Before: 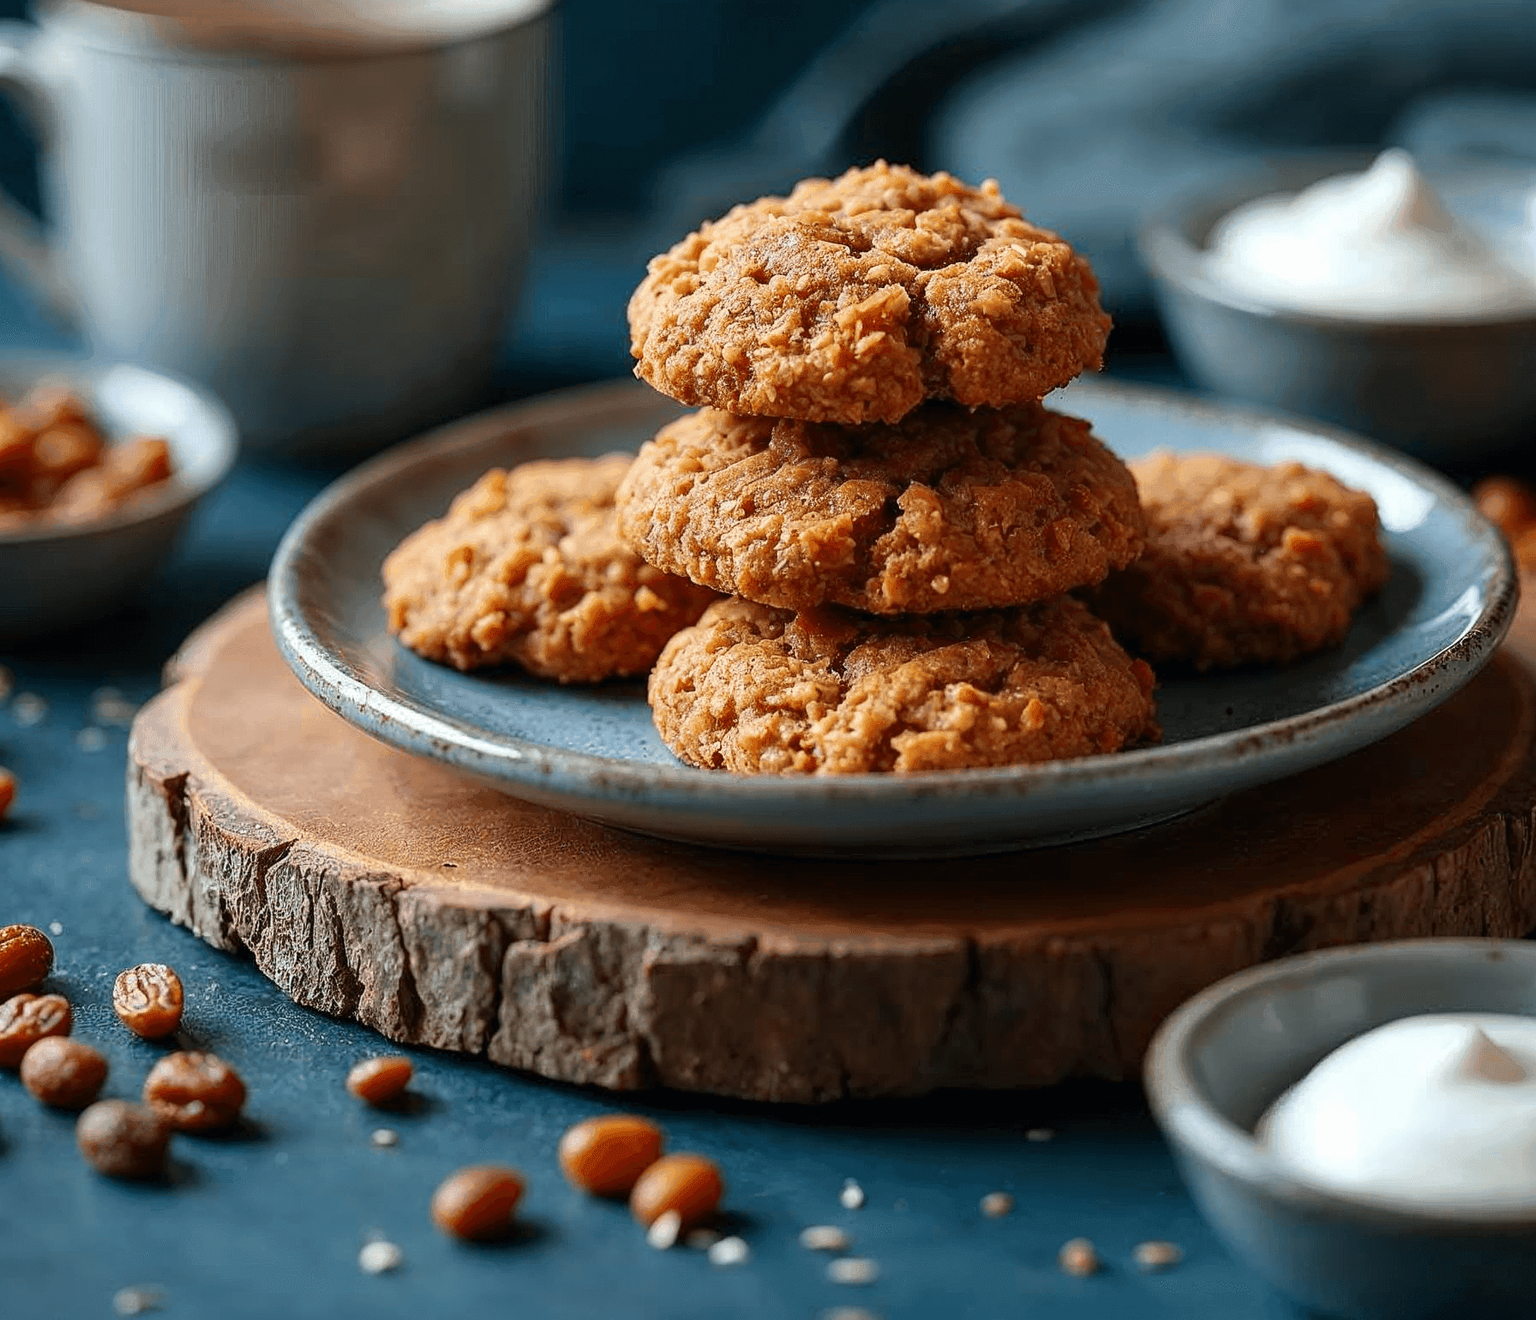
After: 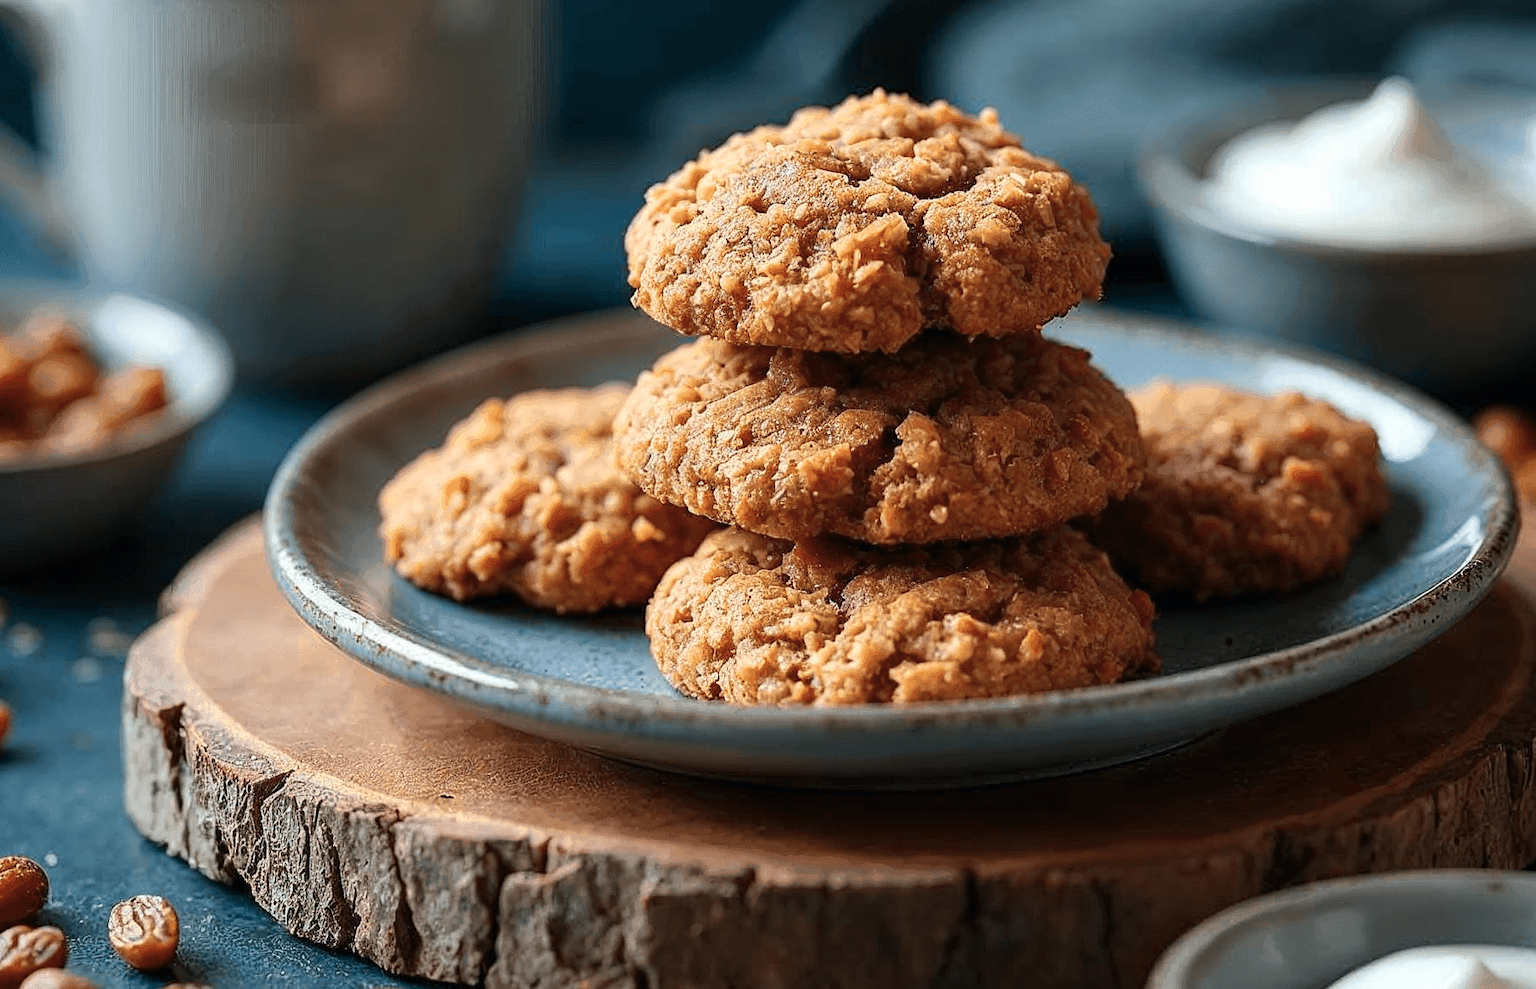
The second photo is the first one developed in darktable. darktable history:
color zones: curves: ch0 [(0, 0.558) (0.143, 0.559) (0.286, 0.529) (0.429, 0.505) (0.571, 0.5) (0.714, 0.5) (0.857, 0.5) (1, 0.558)]; ch1 [(0, 0.469) (0.01, 0.469) (0.12, 0.446) (0.248, 0.469) (0.5, 0.5) (0.748, 0.5) (0.99, 0.469) (1, 0.469)]
crop: left 0.387%, top 5.469%, bottom 19.809%
